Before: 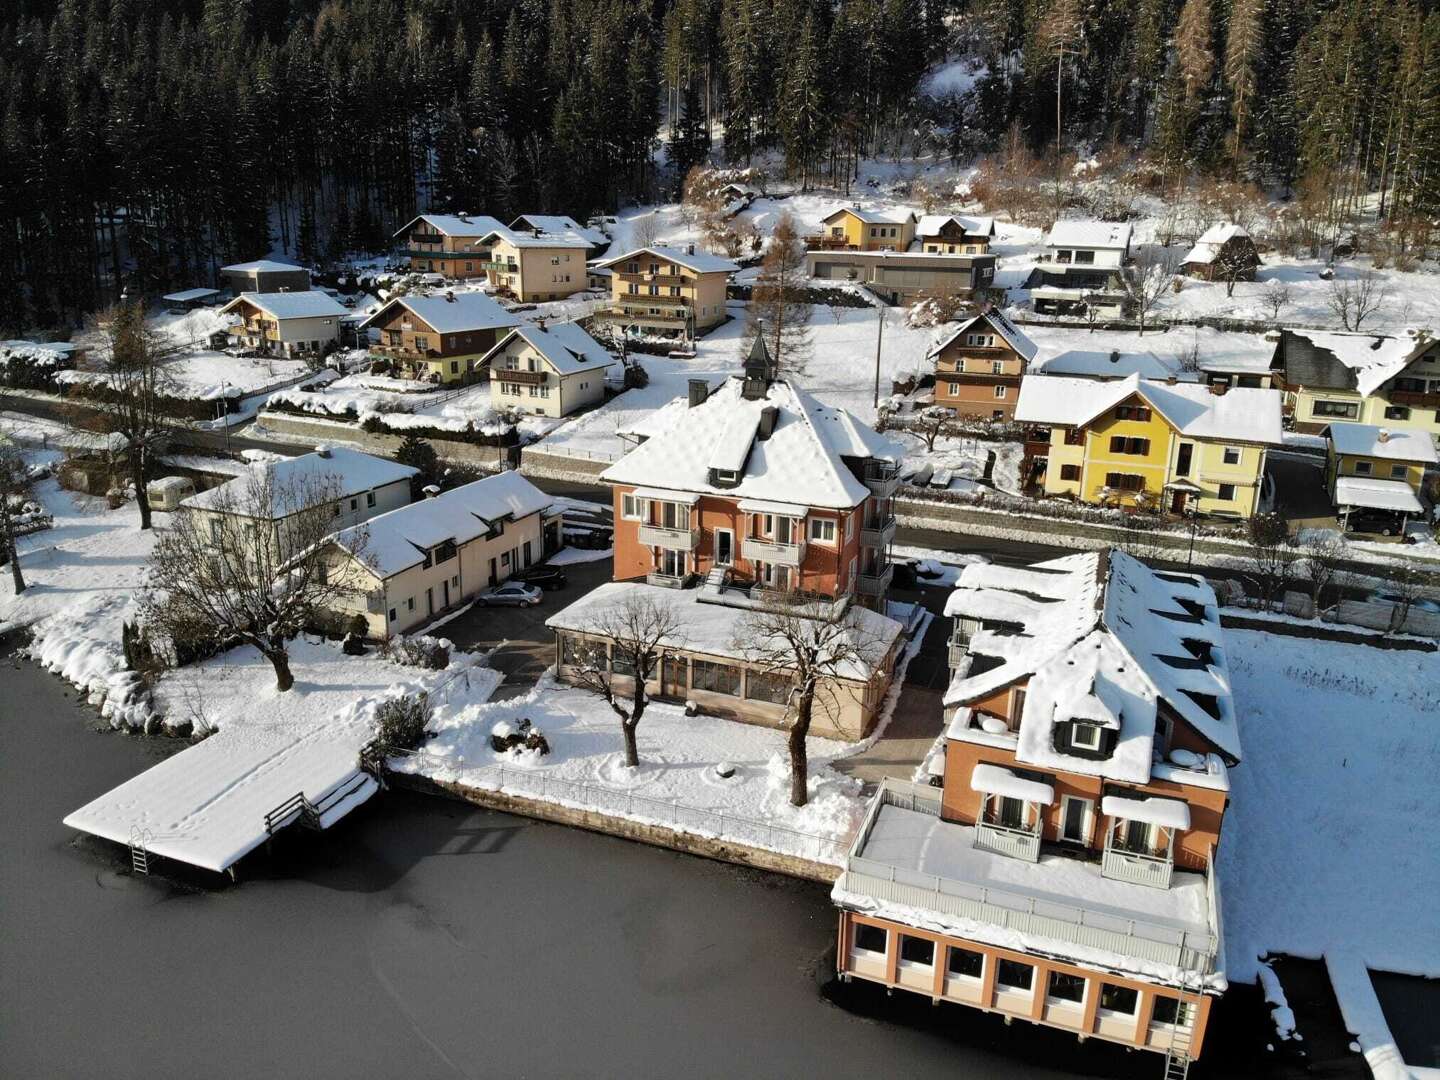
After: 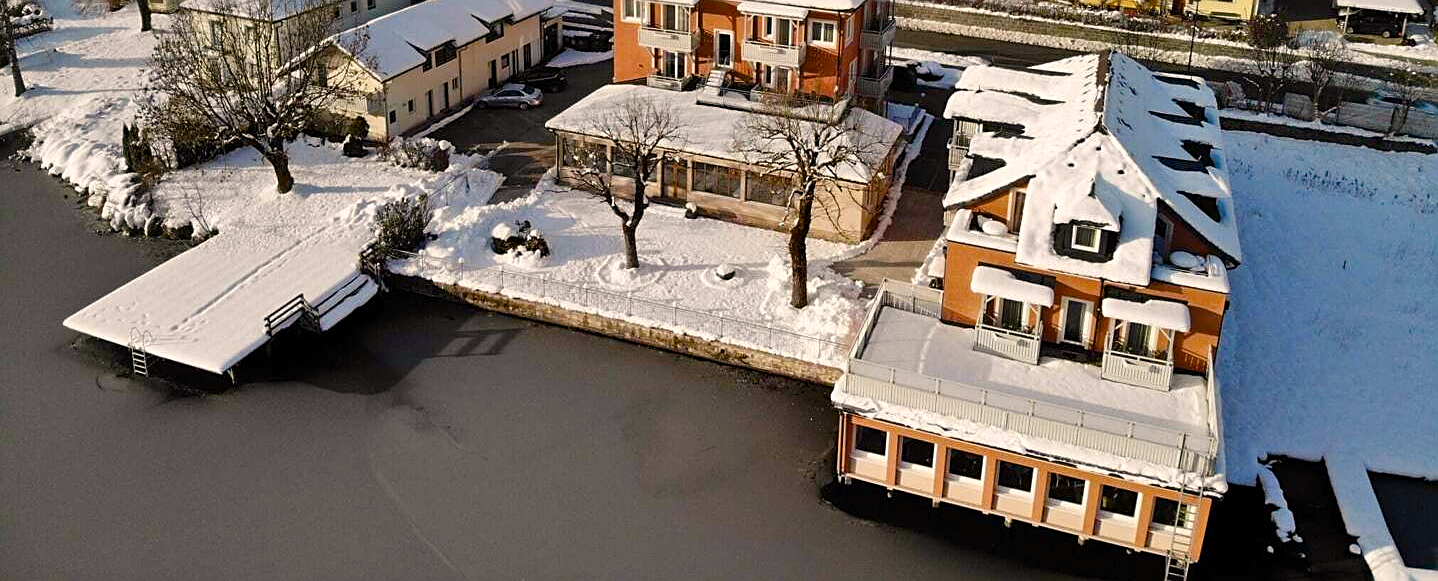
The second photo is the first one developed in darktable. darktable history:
crop and rotate: top 46.2%, right 0.092%
color balance rgb: power › chroma 0.313%, power › hue 22.13°, highlights gain › chroma 3.064%, highlights gain › hue 60.21°, perceptual saturation grading › global saturation 44.126%, perceptual saturation grading › highlights -50.6%, perceptual saturation grading › shadows 30.246%
sharpen: on, module defaults
